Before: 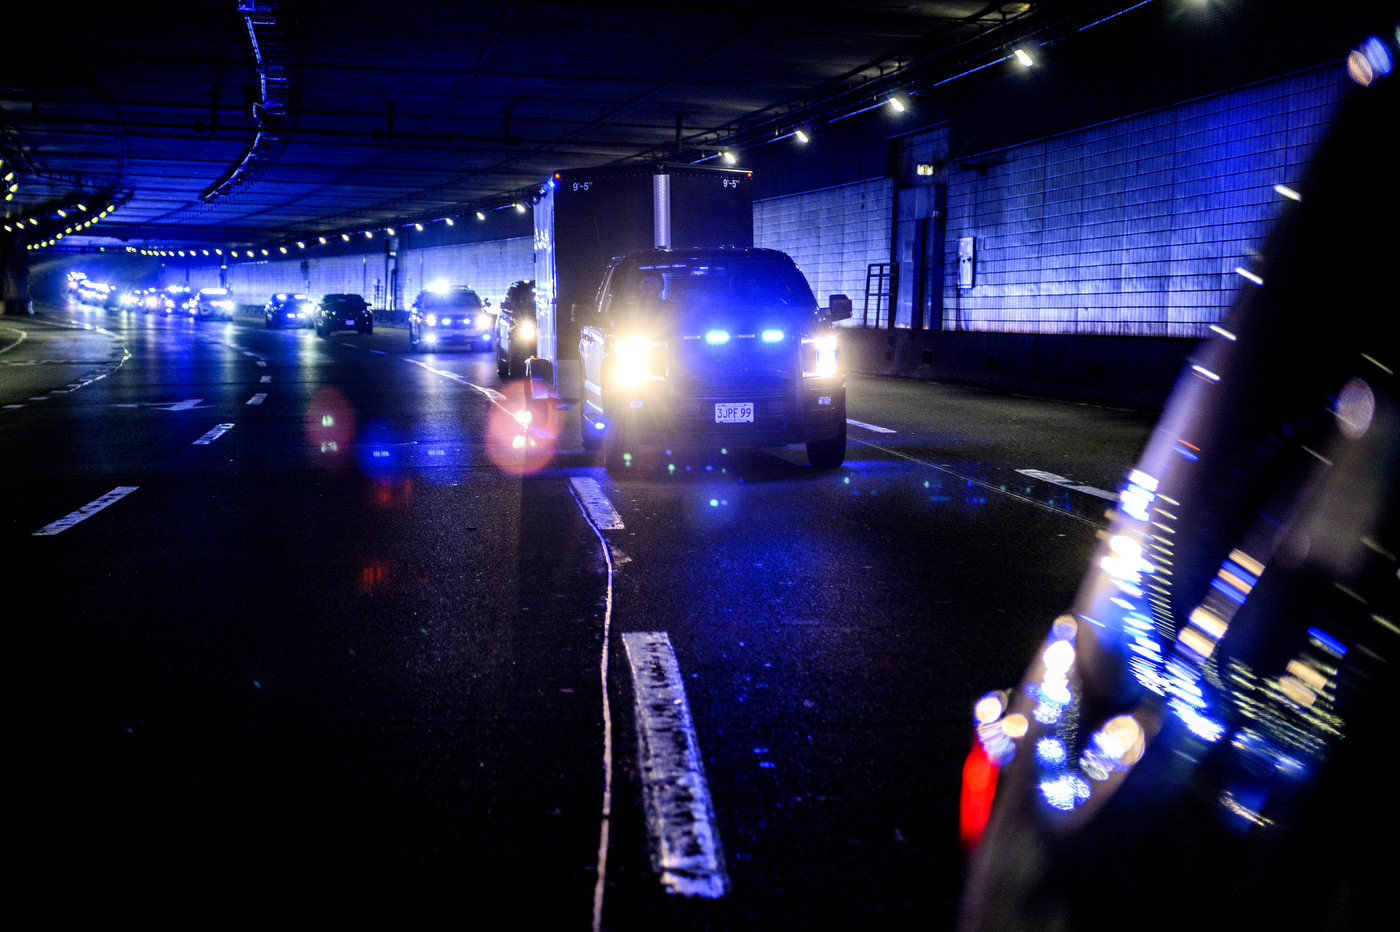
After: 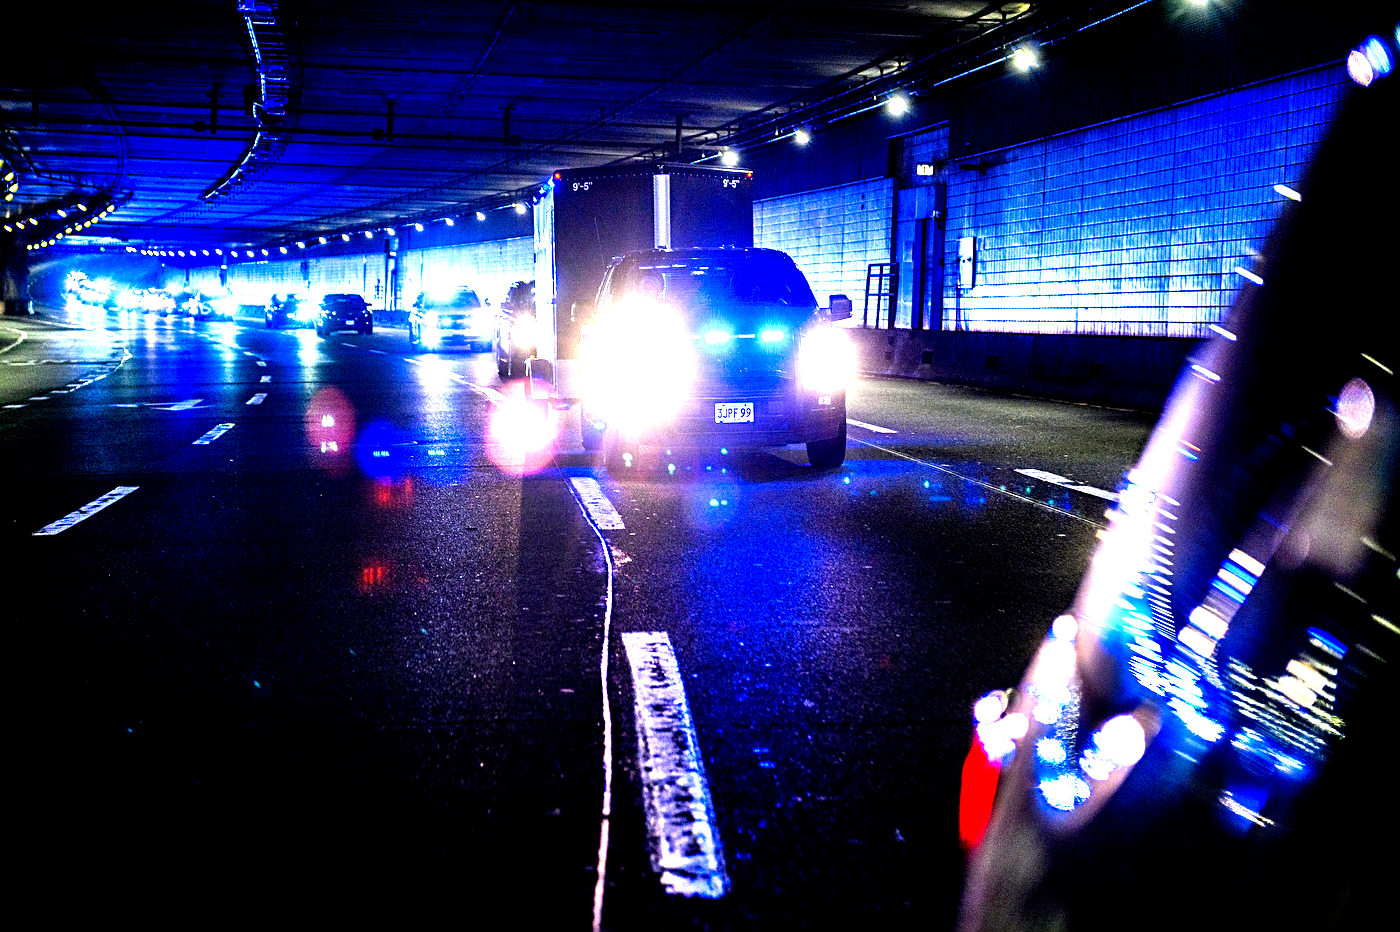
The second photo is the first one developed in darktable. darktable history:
vibrance: on, module defaults
sharpen: on, module defaults
exposure: exposure 2.04 EV, compensate highlight preservation false
